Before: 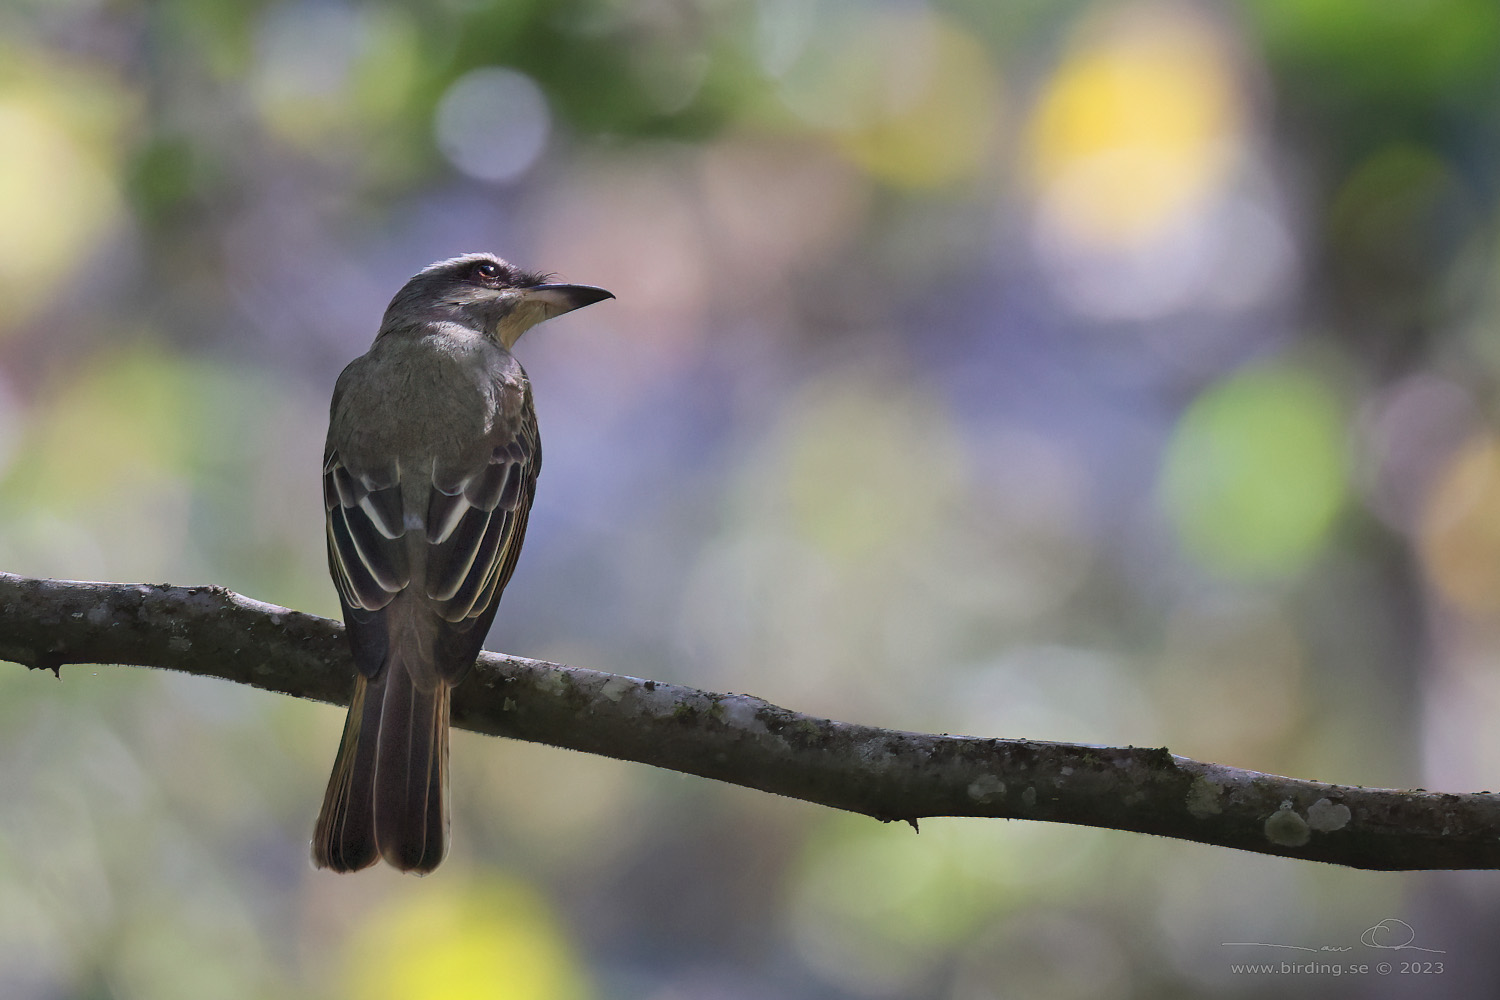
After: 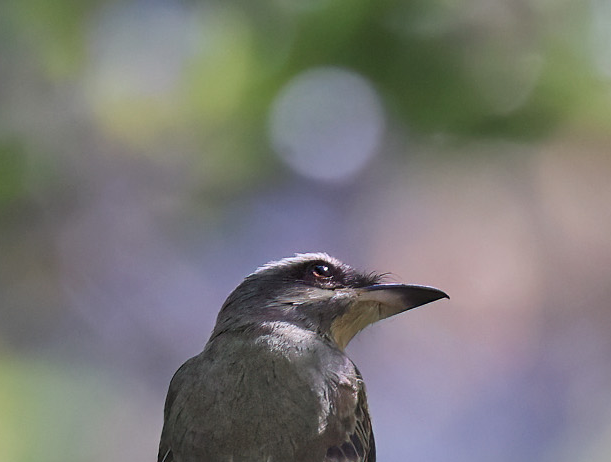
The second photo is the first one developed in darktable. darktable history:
crop and rotate: left 11.112%, top 0.079%, right 48.11%, bottom 53.698%
sharpen: amount 0.214
